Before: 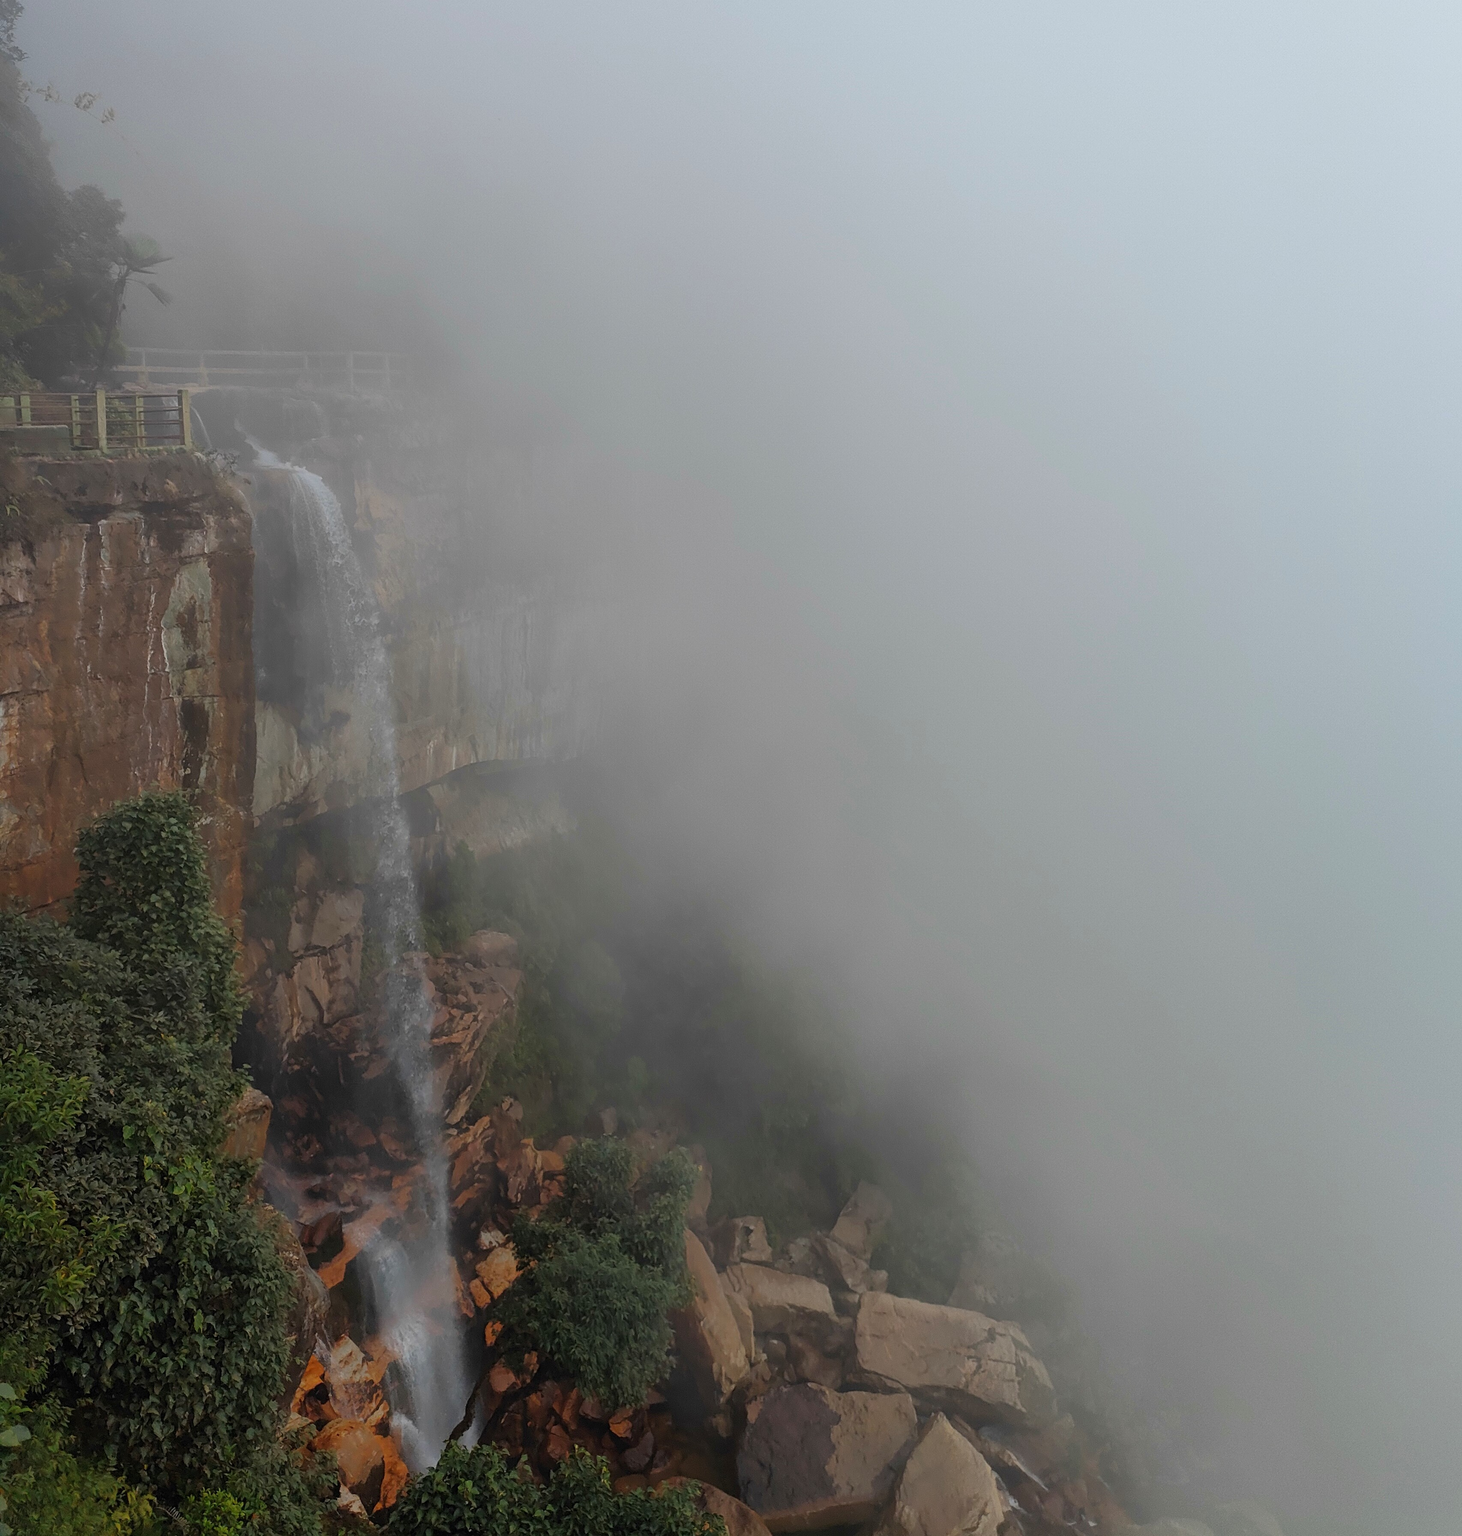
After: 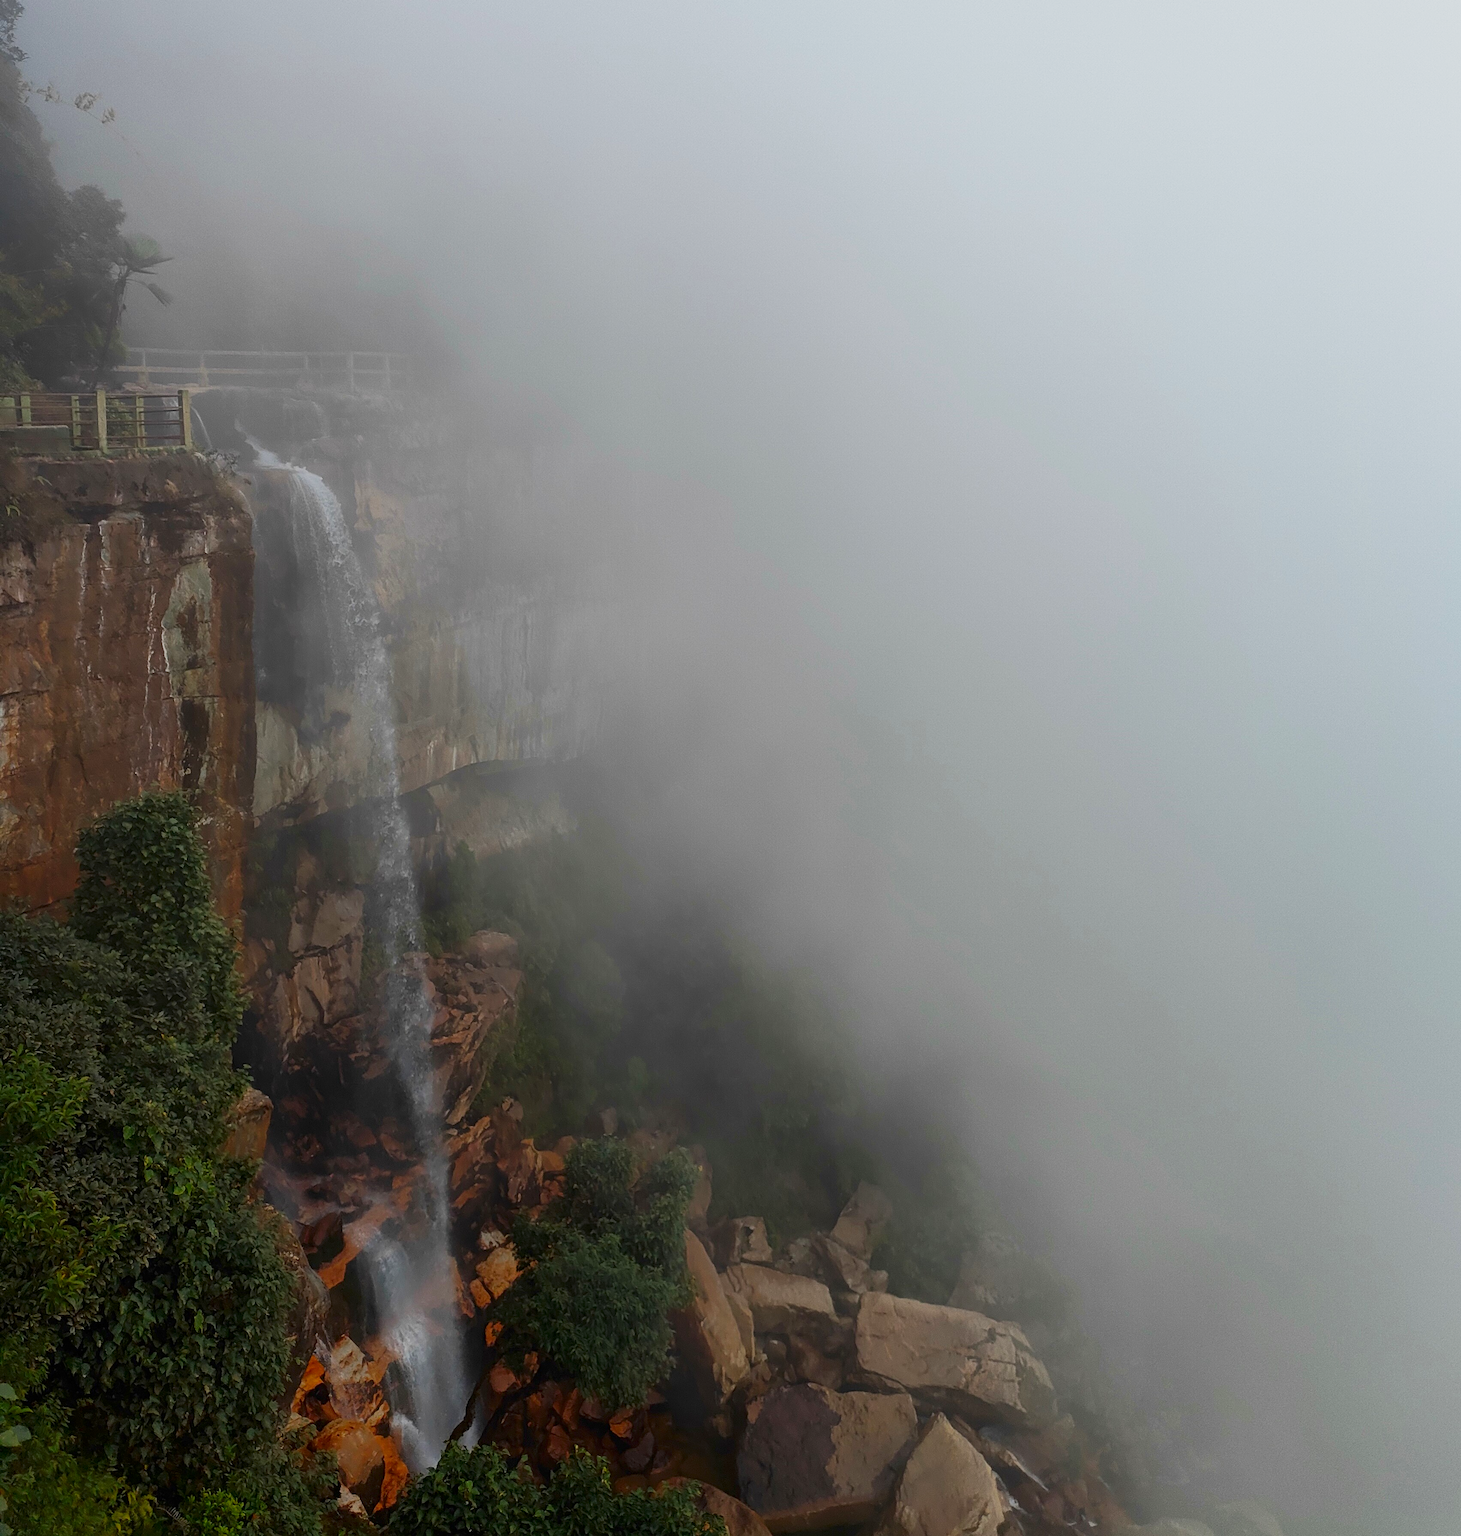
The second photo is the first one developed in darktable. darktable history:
base curve: curves: ch0 [(0, 0) (0.088, 0.125) (0.176, 0.251) (0.354, 0.501) (0.613, 0.749) (1, 0.877)], preserve colors none
contrast brightness saturation: brightness -0.2, saturation 0.08
